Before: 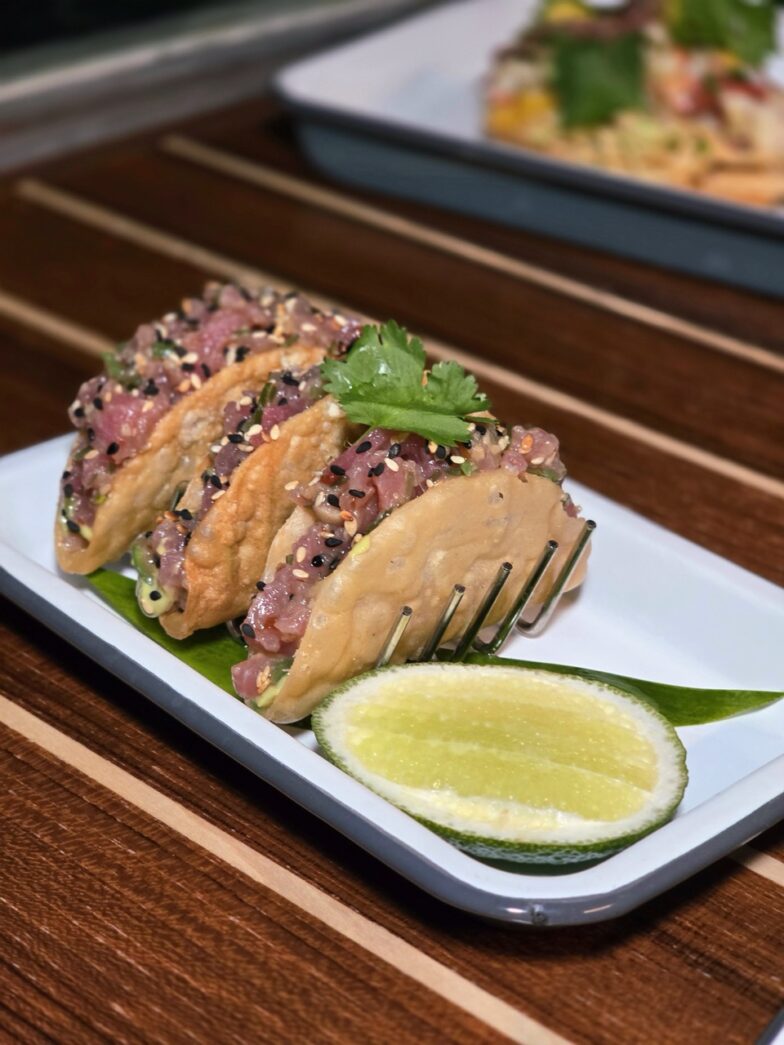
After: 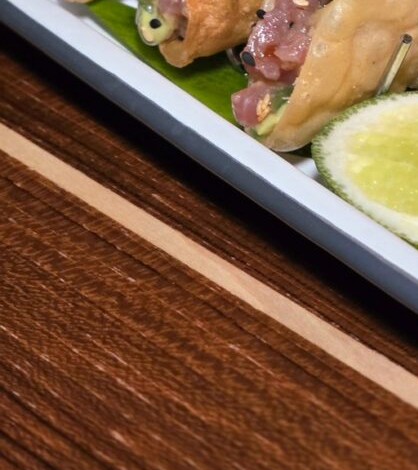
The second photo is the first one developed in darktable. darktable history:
crop and rotate: top 54.778%, right 46.61%, bottom 0.159%
vibrance: vibrance 22%
